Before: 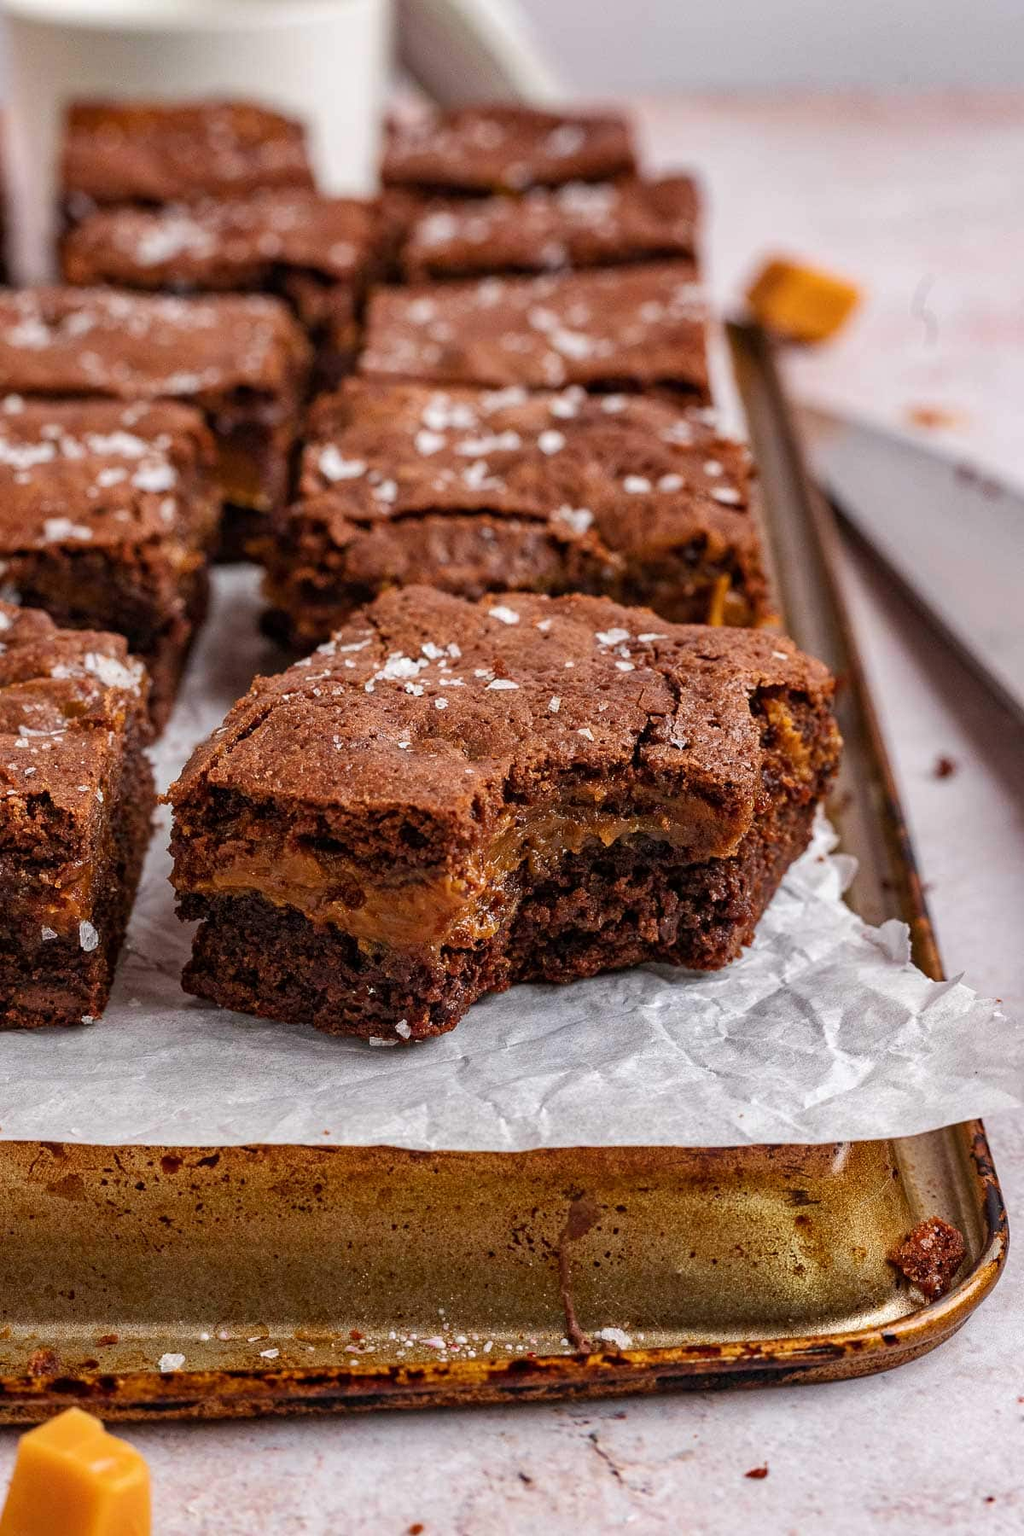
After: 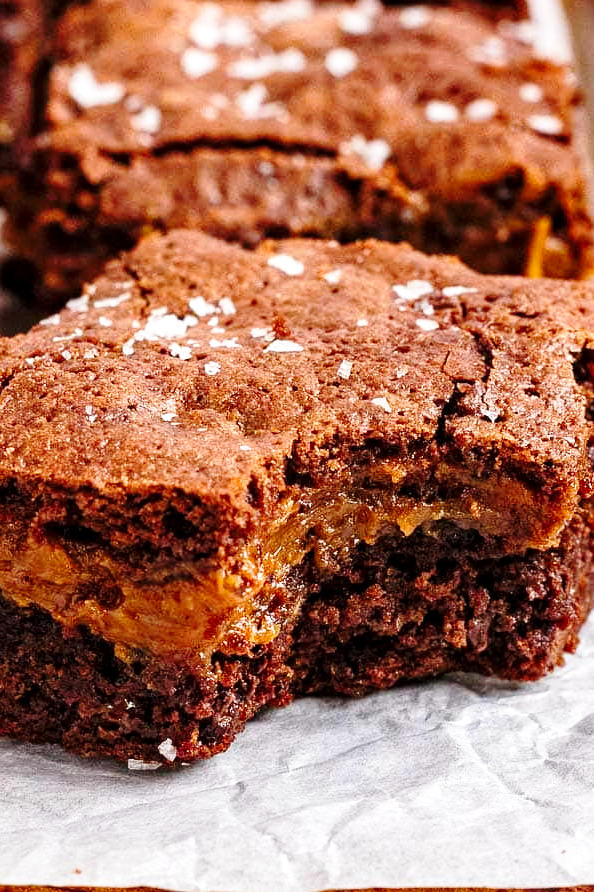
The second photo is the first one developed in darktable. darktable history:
local contrast: highlights 104%, shadows 100%, detail 119%, midtone range 0.2
crop: left 25.425%, top 25.368%, right 25.057%, bottom 25.025%
base curve: curves: ch0 [(0, 0) (0.028, 0.03) (0.121, 0.232) (0.46, 0.748) (0.859, 0.968) (1, 1)], preserve colors none
